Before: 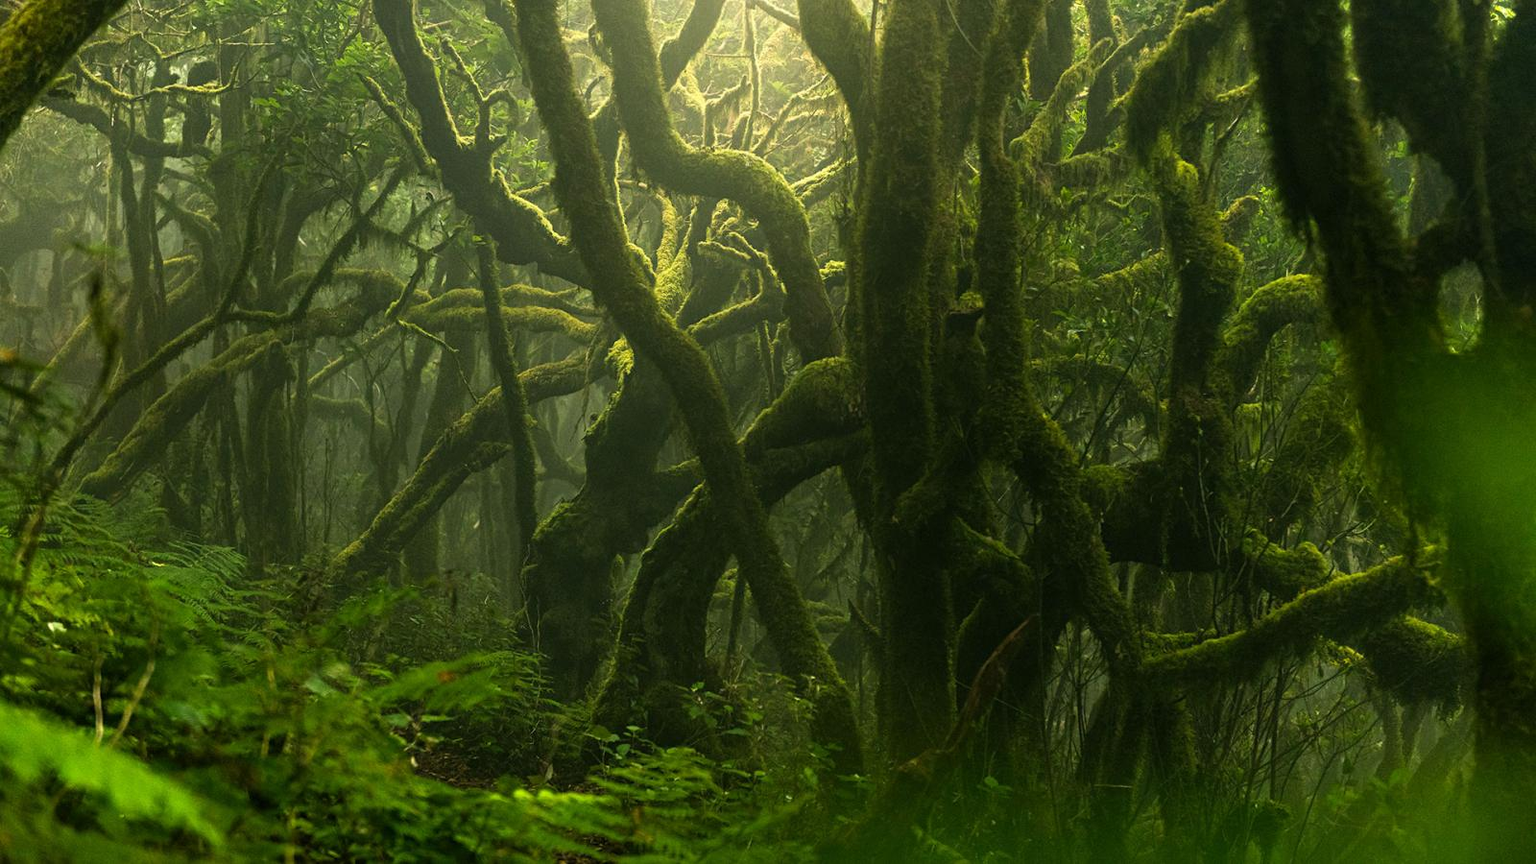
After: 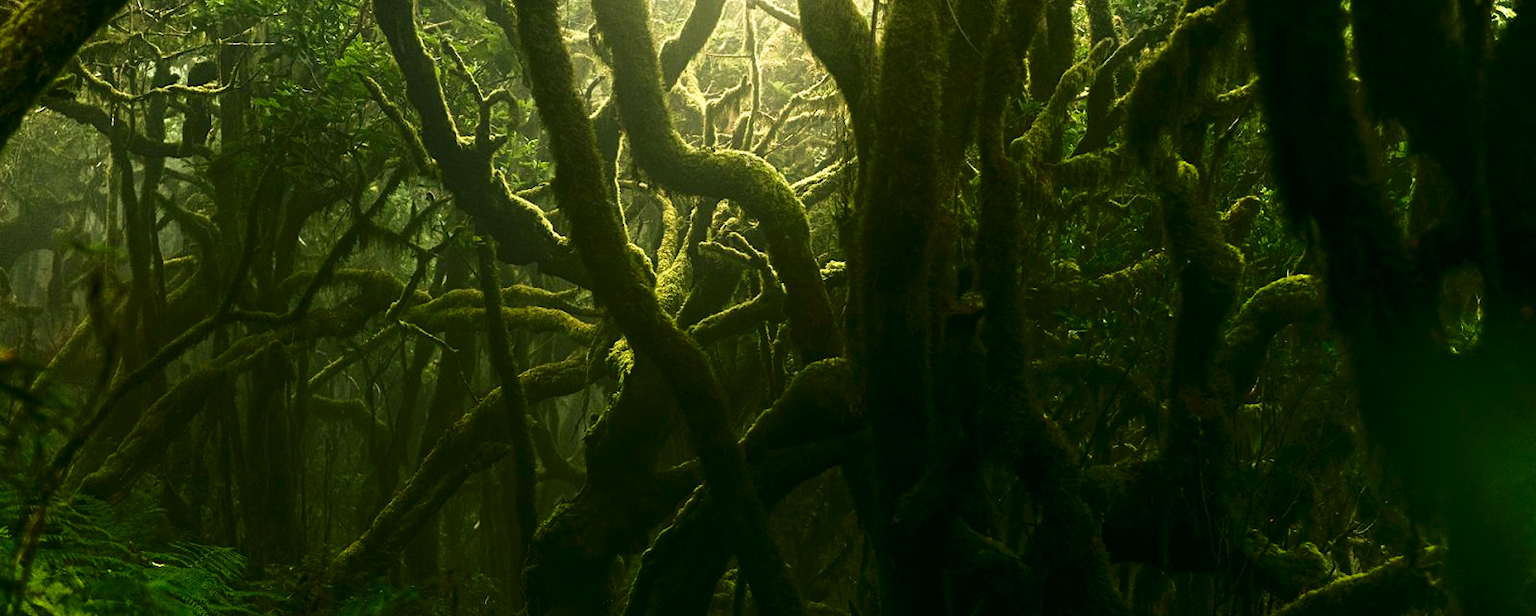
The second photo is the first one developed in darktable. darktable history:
fill light: on, module defaults
velvia: strength 15%
shadows and highlights: shadows -62.32, white point adjustment -5.22, highlights 61.59
crop: bottom 28.576%
contrast brightness saturation: contrast 0.07, brightness -0.13, saturation 0.06
